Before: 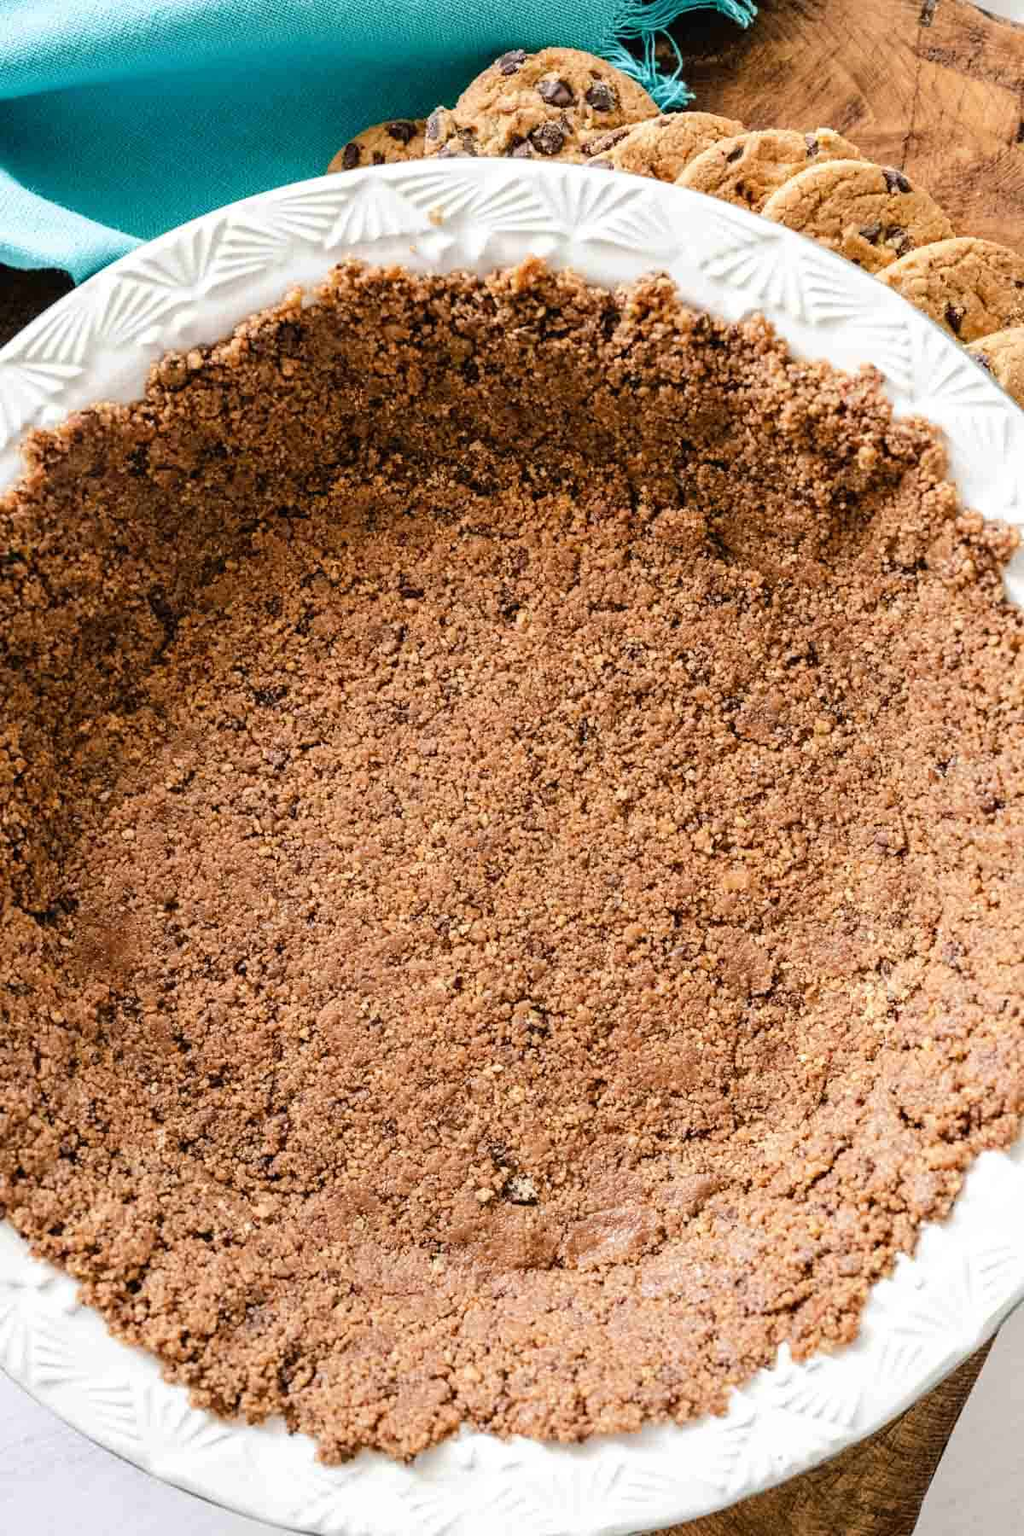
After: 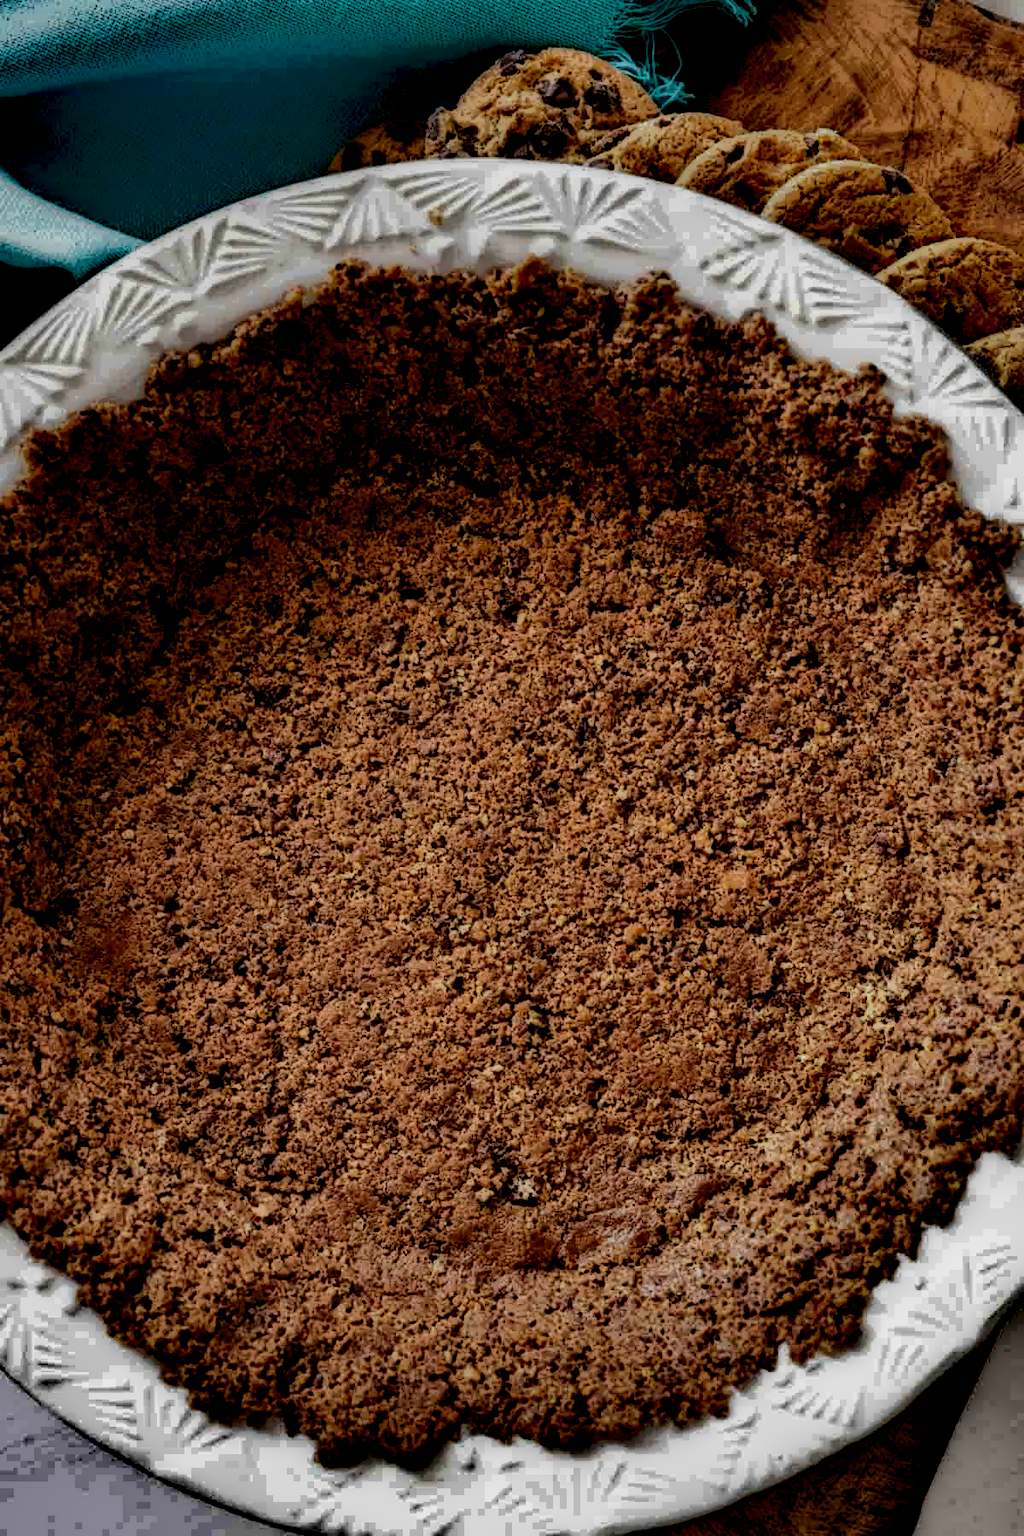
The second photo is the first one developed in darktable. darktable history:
local contrast: highlights 1%, shadows 230%, detail 164%, midtone range 0.004
shadows and highlights: shadows 20.89, highlights -82.88, soften with gaussian
